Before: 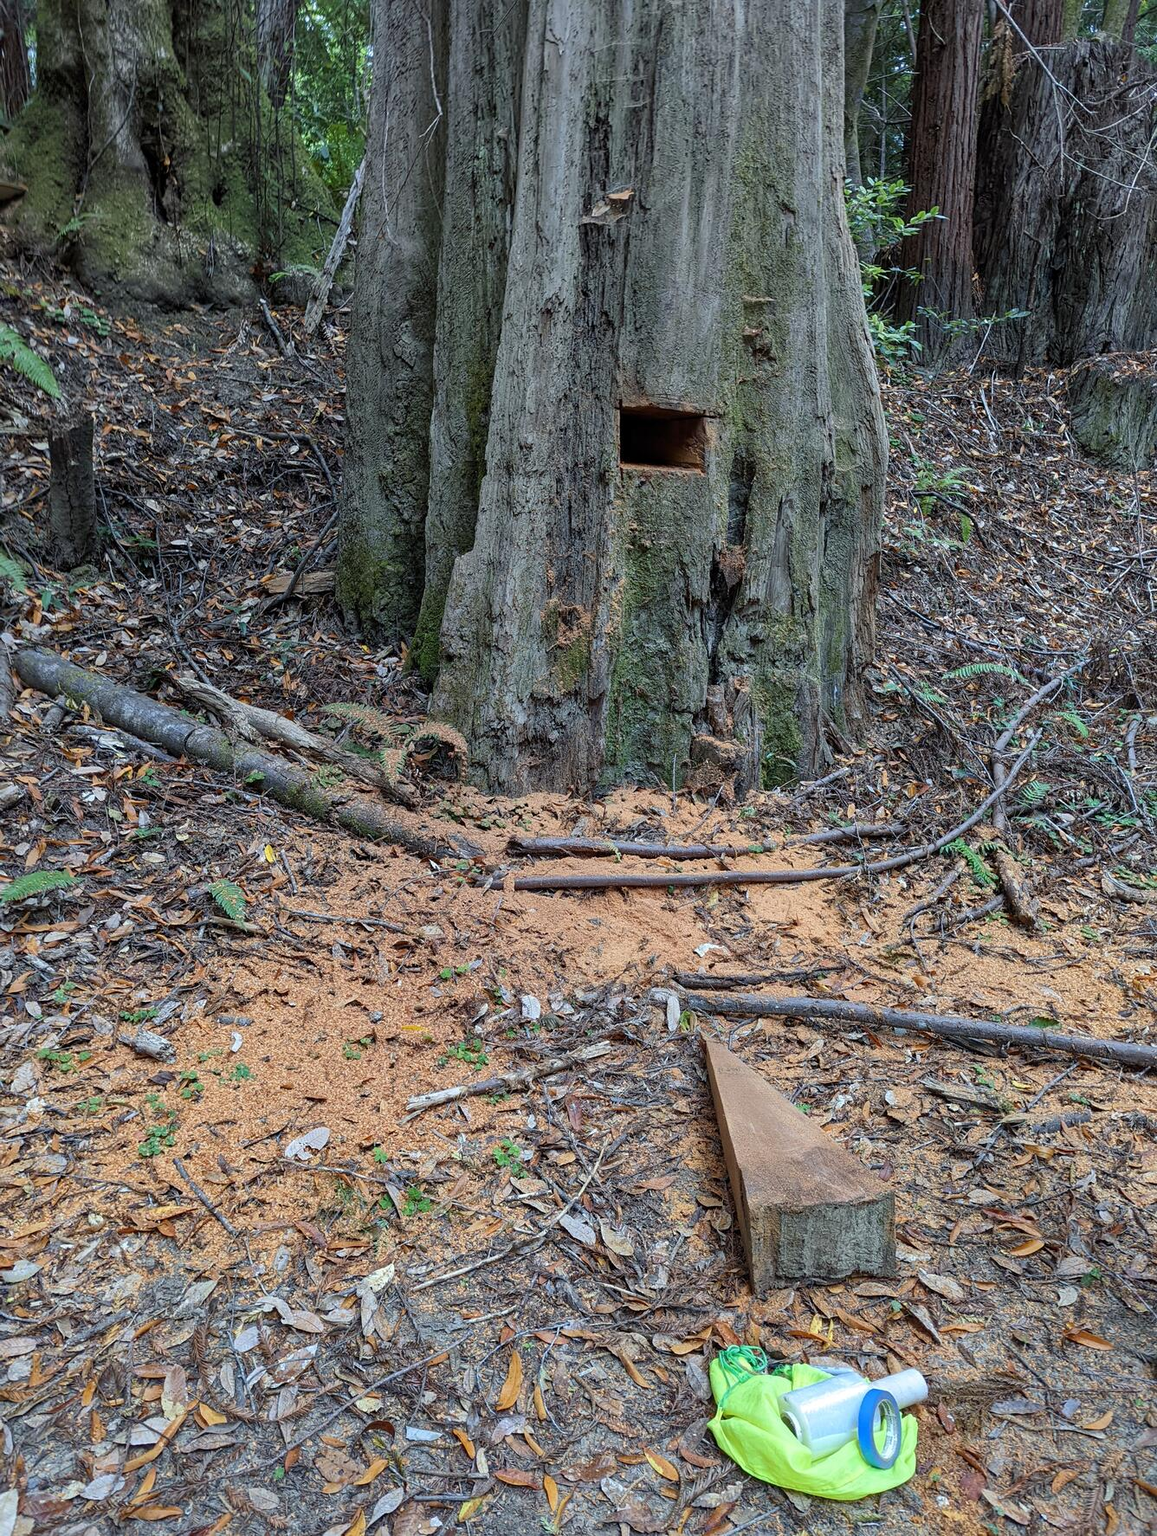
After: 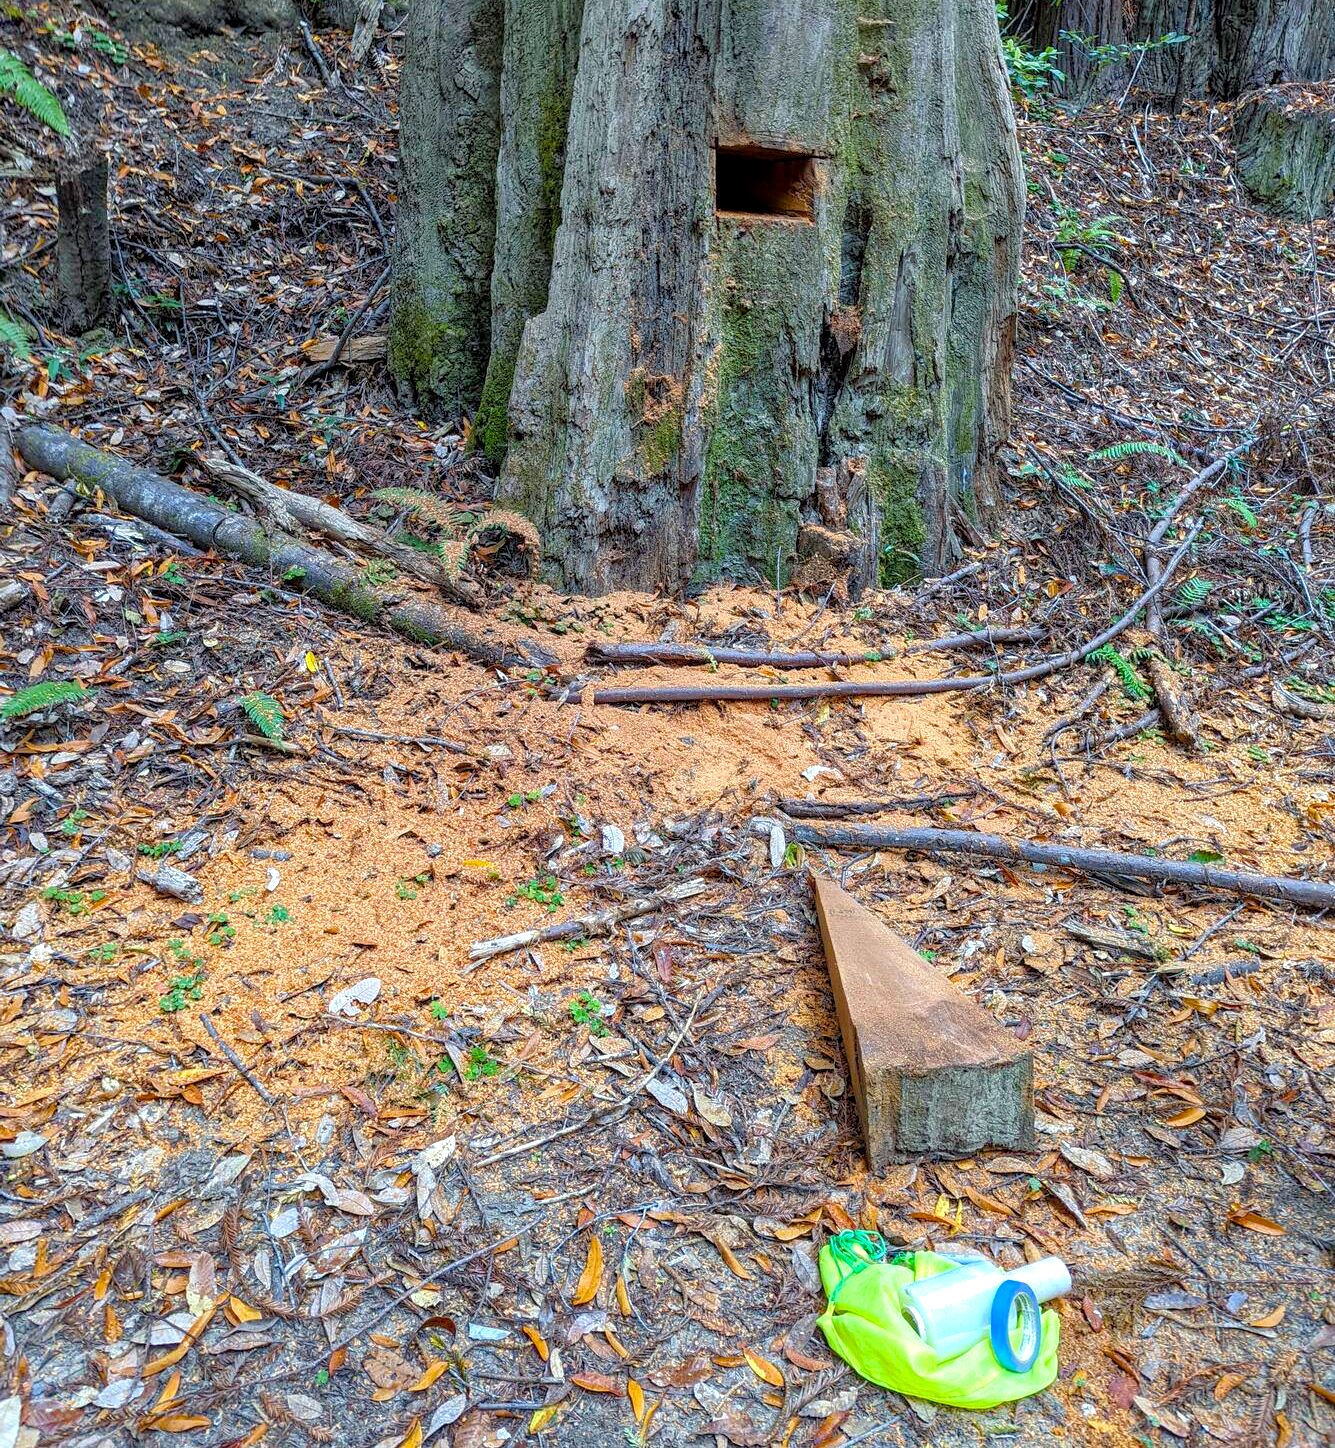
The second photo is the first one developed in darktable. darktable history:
crop and rotate: top 18.336%
local contrast: on, module defaults
color balance rgb: perceptual saturation grading › global saturation 20%, perceptual saturation grading › highlights 3.306%, perceptual saturation grading › shadows 49.435%, perceptual brilliance grading › global brilliance 12.206%, perceptual brilliance grading › highlights 14.924%, global vibrance 15.13%
tone equalizer: -8 EV 0.217 EV, -7 EV 0.452 EV, -6 EV 0.424 EV, -5 EV 0.256 EV, -3 EV -0.258 EV, -2 EV -0.392 EV, -1 EV -0.414 EV, +0 EV -0.262 EV, edges refinement/feathering 500, mask exposure compensation -1.57 EV, preserve details no
shadows and highlights: highlights 69.82, soften with gaussian
